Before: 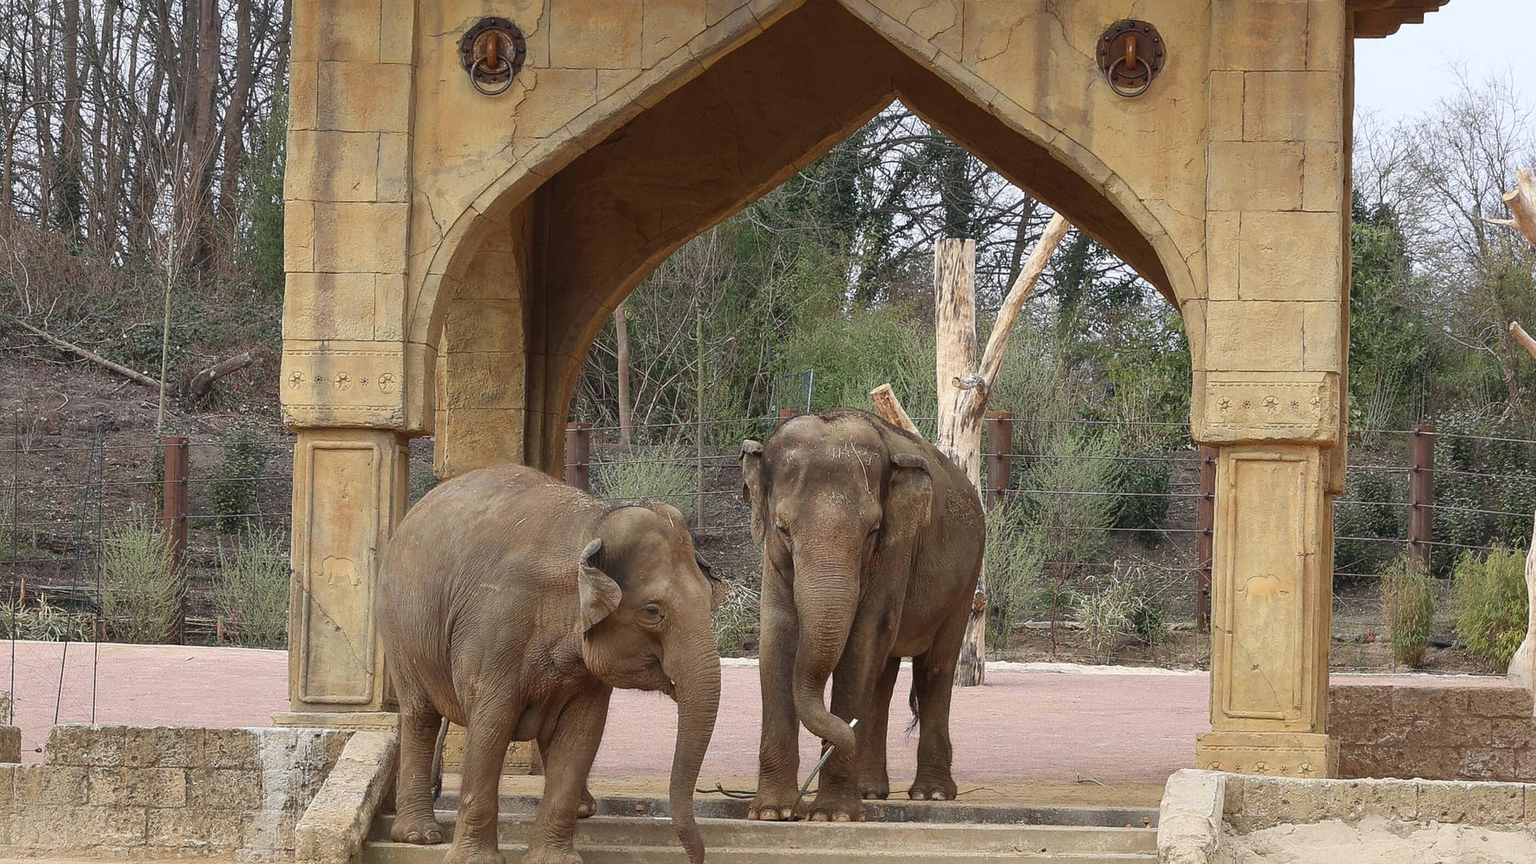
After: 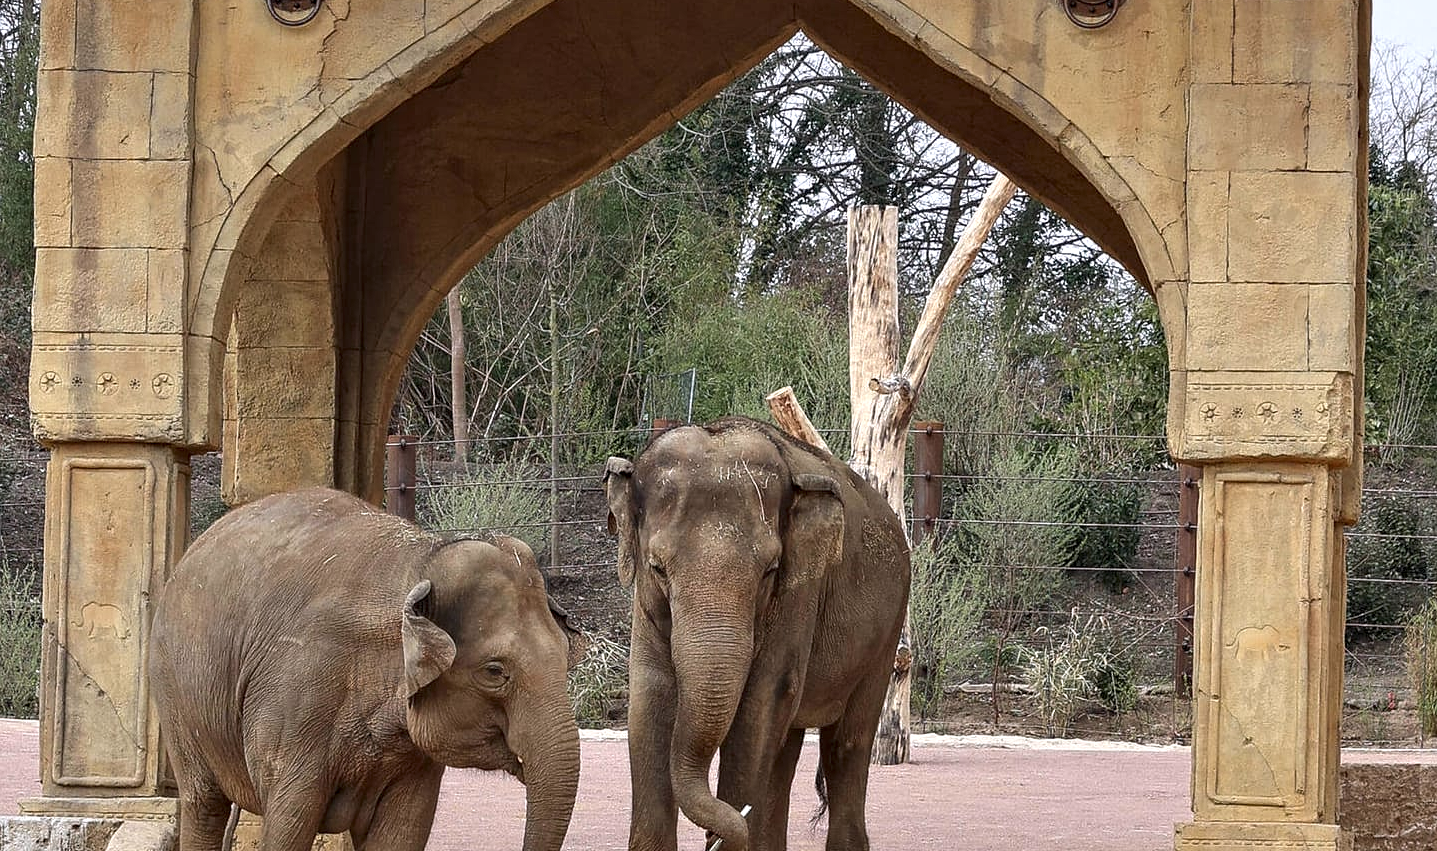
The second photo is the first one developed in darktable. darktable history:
crop: left 16.768%, top 8.653%, right 8.362%, bottom 12.485%
white balance: red 1.009, blue 1.027
contrast equalizer: y [[0.51, 0.537, 0.559, 0.574, 0.599, 0.618], [0.5 ×6], [0.5 ×6], [0 ×6], [0 ×6]]
